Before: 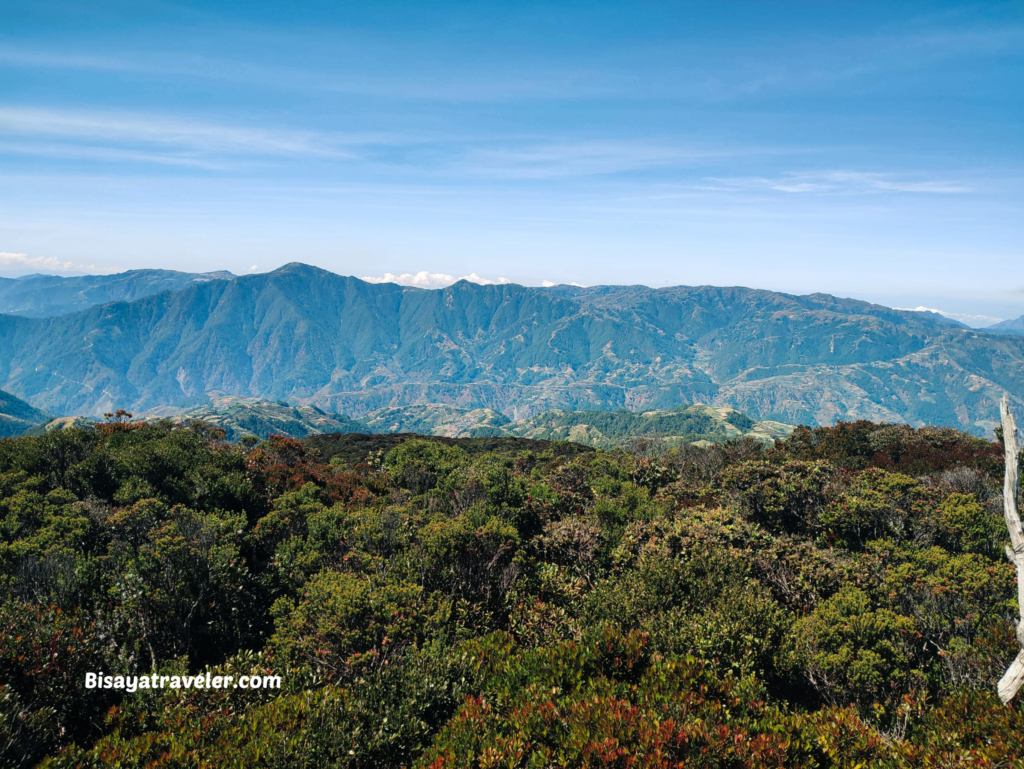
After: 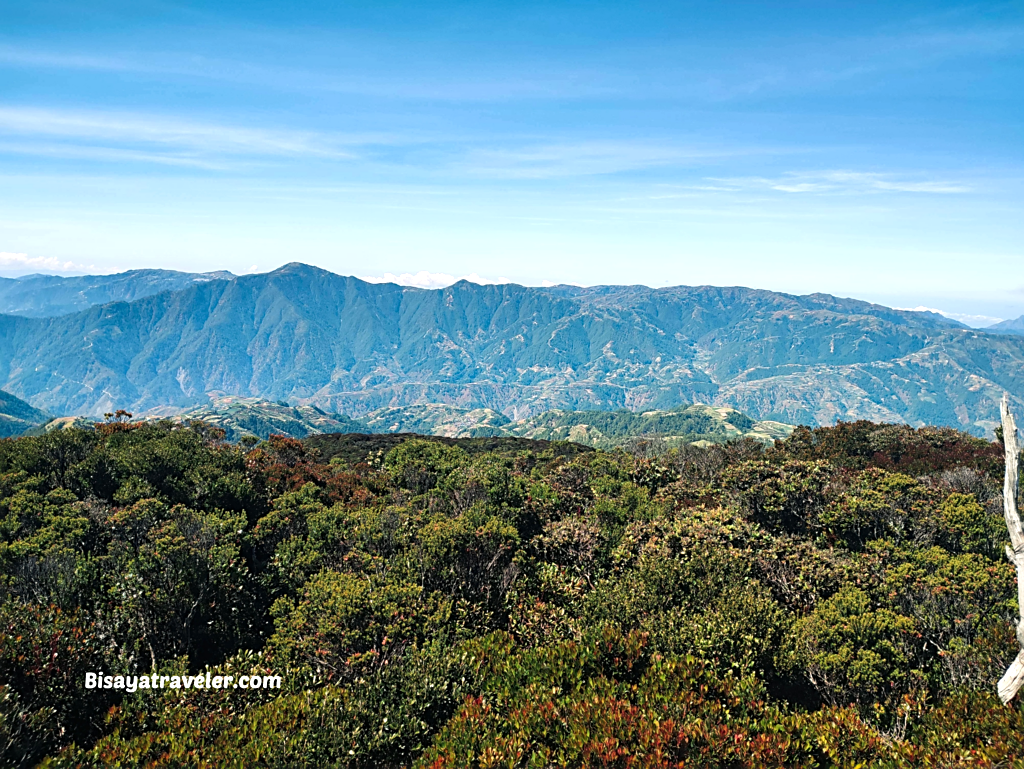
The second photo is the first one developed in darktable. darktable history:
exposure: exposure 0.378 EV, compensate highlight preservation false
sharpen: on, module defaults
